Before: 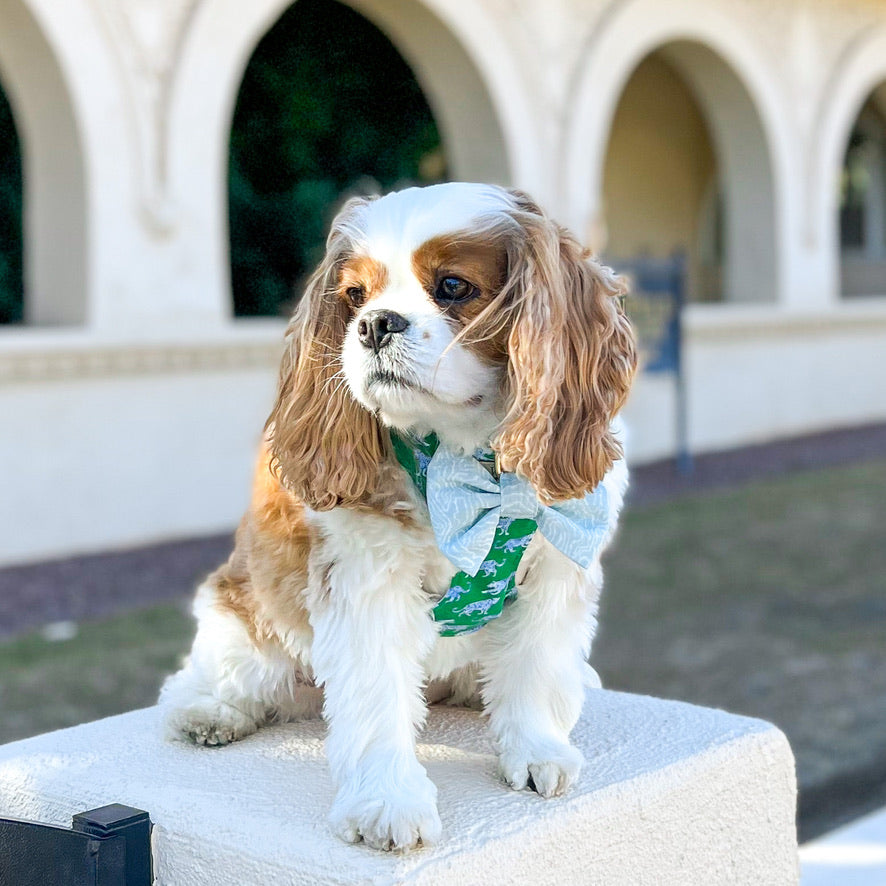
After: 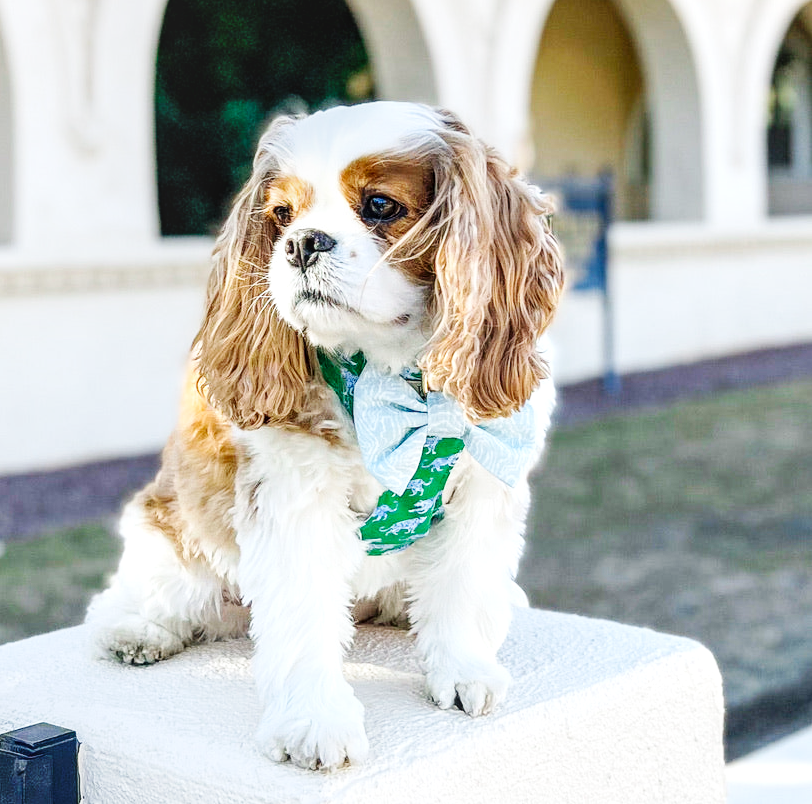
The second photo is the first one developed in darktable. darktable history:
base curve: curves: ch0 [(0, 0) (0.036, 0.025) (0.121, 0.166) (0.206, 0.329) (0.605, 0.79) (1, 1)], preserve colors none
color zones: curves: ch0 [(0, 0.613) (0.01, 0.613) (0.245, 0.448) (0.498, 0.529) (0.642, 0.665) (0.879, 0.777) (0.99, 0.613)]; ch1 [(0, 0) (0.143, 0) (0.286, 0) (0.429, 0) (0.571, 0) (0.714, 0) (0.857, 0)], mix -93.41%
crop and rotate: left 8.262%, top 9.226%
local contrast: on, module defaults
exposure: black level correction 0.001, exposure 0.14 EV, compensate highlight preservation false
